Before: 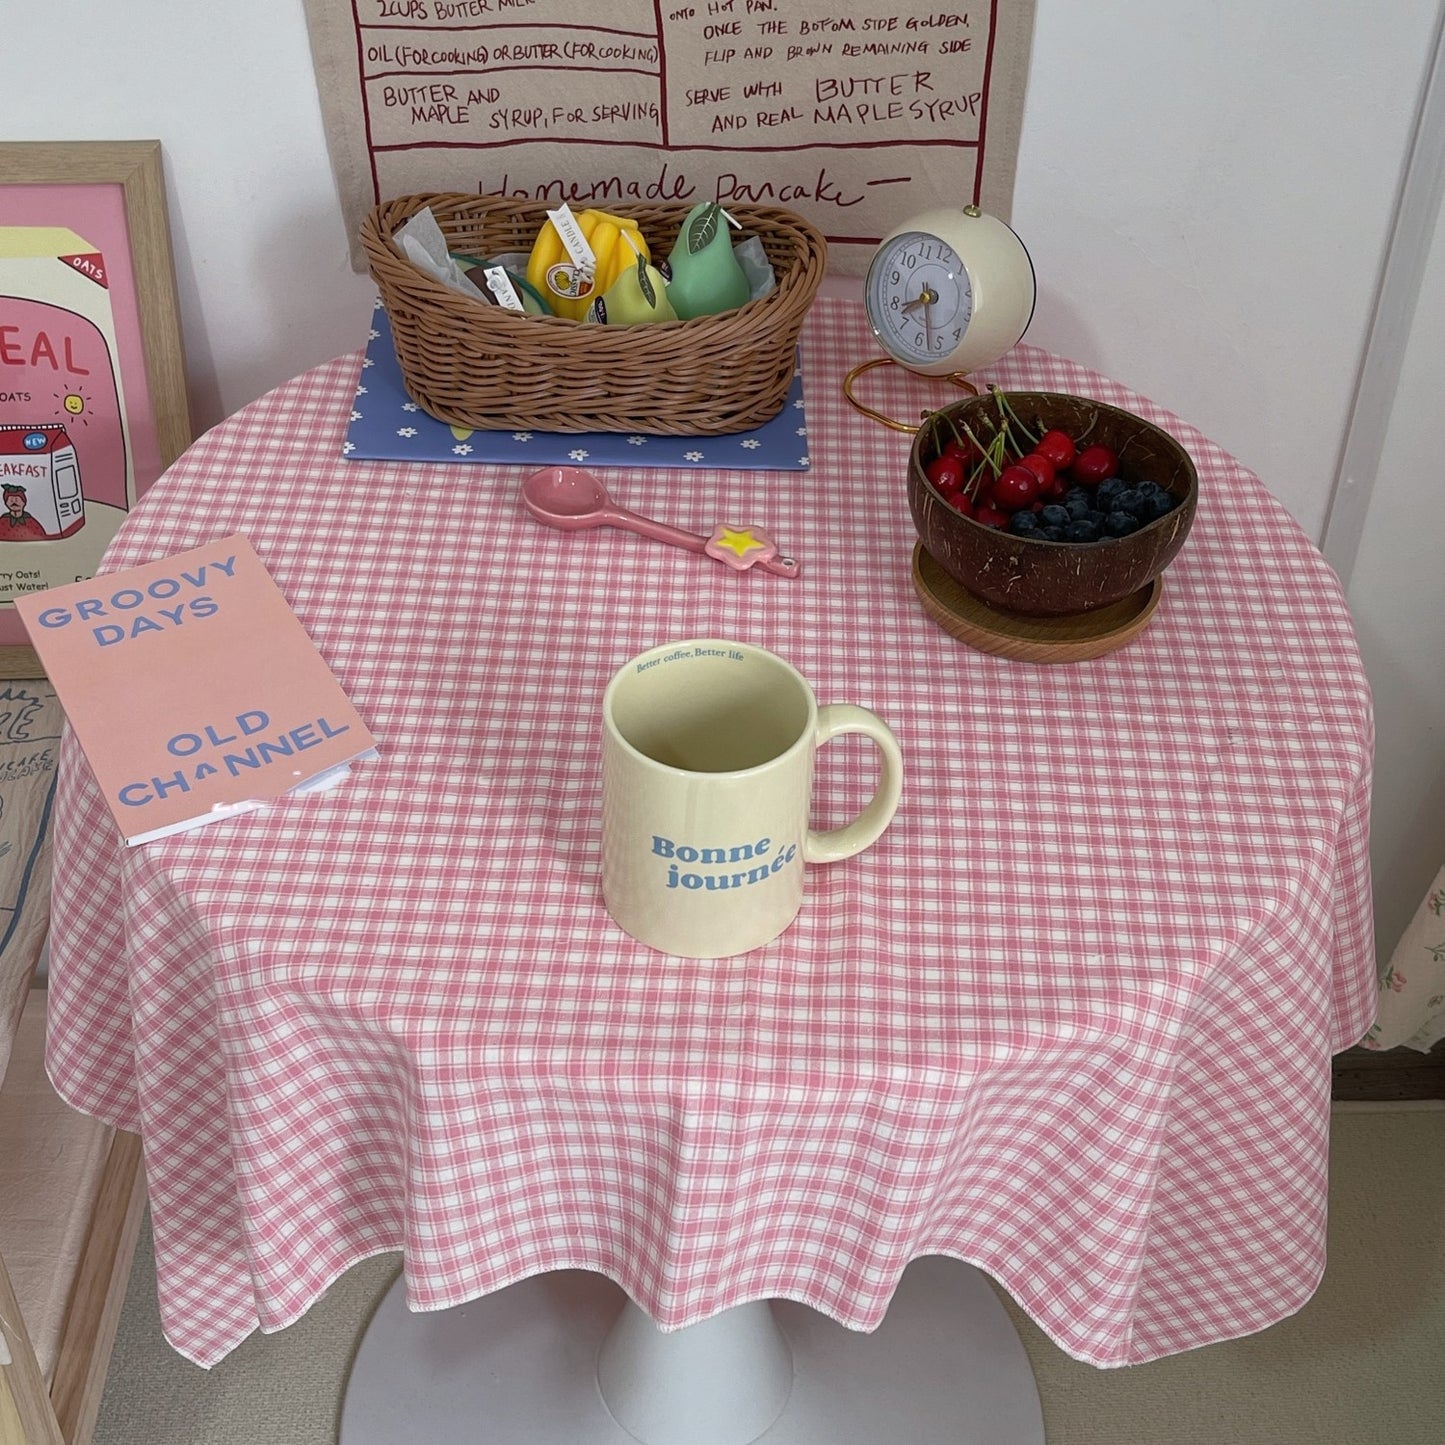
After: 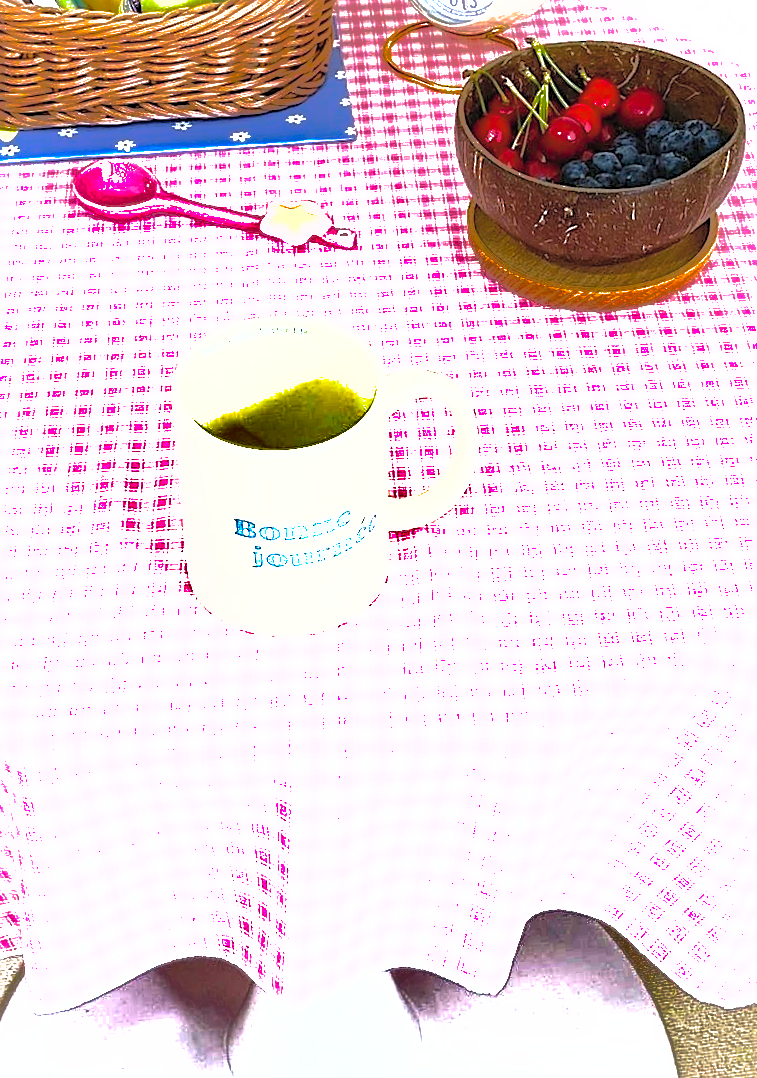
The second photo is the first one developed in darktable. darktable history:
white balance: red 0.976, blue 1.04
contrast brightness saturation: brightness 0.13
sharpen: on, module defaults
shadows and highlights: shadows 38.43, highlights -74.54
color balance rgb: perceptual saturation grading › global saturation 25%, perceptual brilliance grading › global brilliance 35%, perceptual brilliance grading › highlights 50%, perceptual brilliance grading › mid-tones 60%, perceptual brilliance grading › shadows 35%, global vibrance 20%
crop: left 31.379%, top 24.658%, right 20.326%, bottom 6.628%
rotate and perspective: rotation -5.2°, automatic cropping off
